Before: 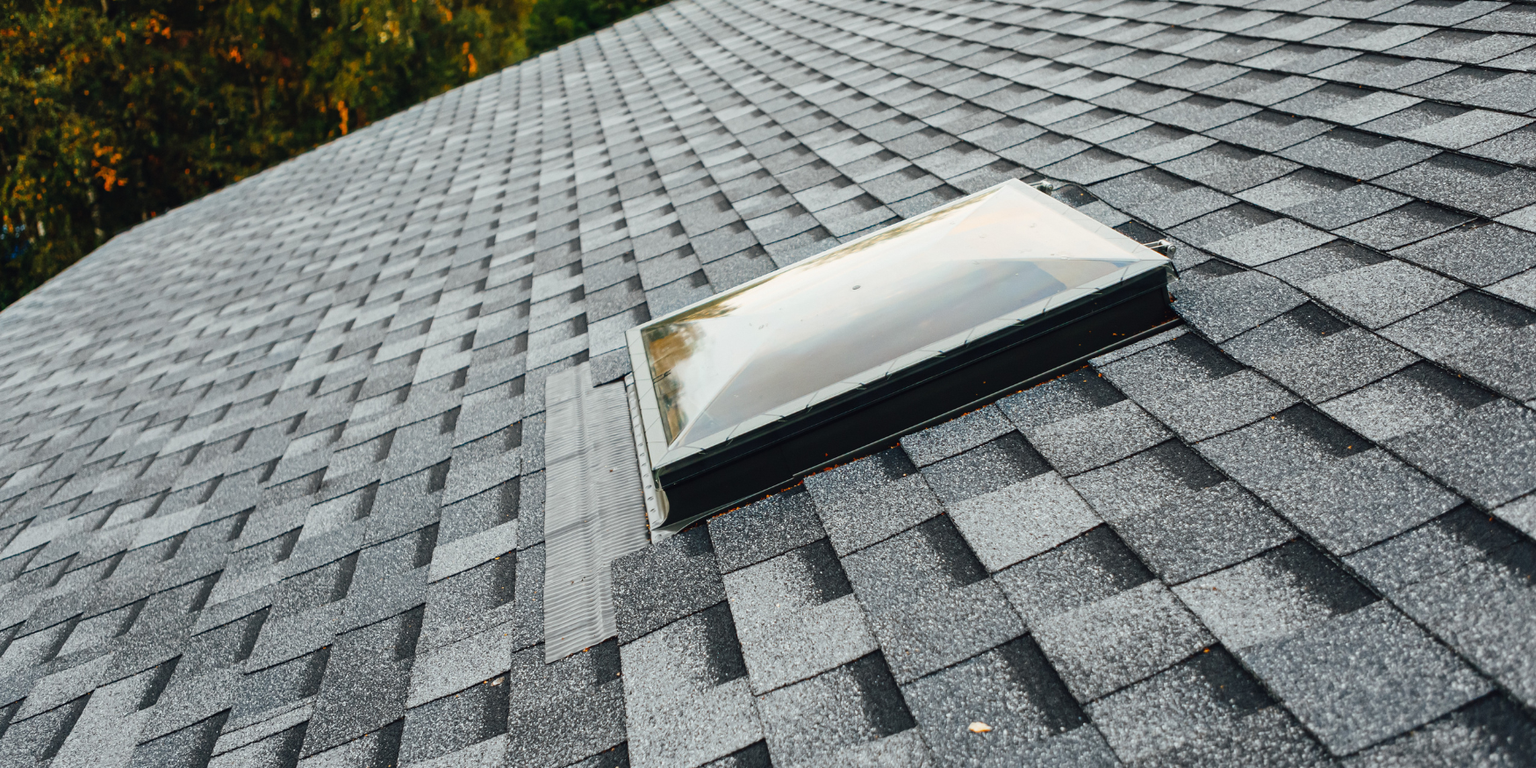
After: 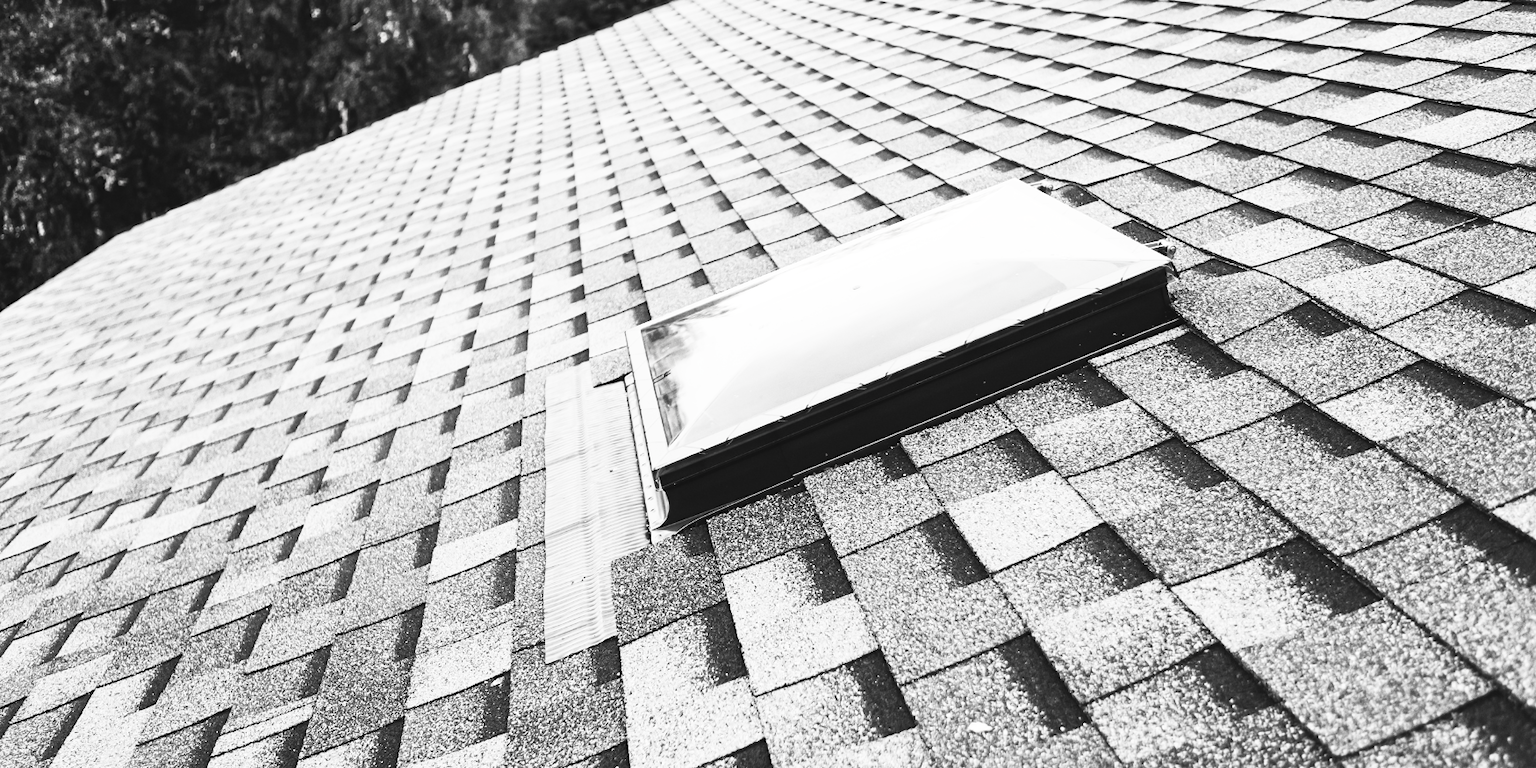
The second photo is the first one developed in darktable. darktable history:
exposure: exposure 0.127 EV, compensate highlight preservation false
contrast brightness saturation: contrast 0.546, brightness 0.48, saturation -0.991
